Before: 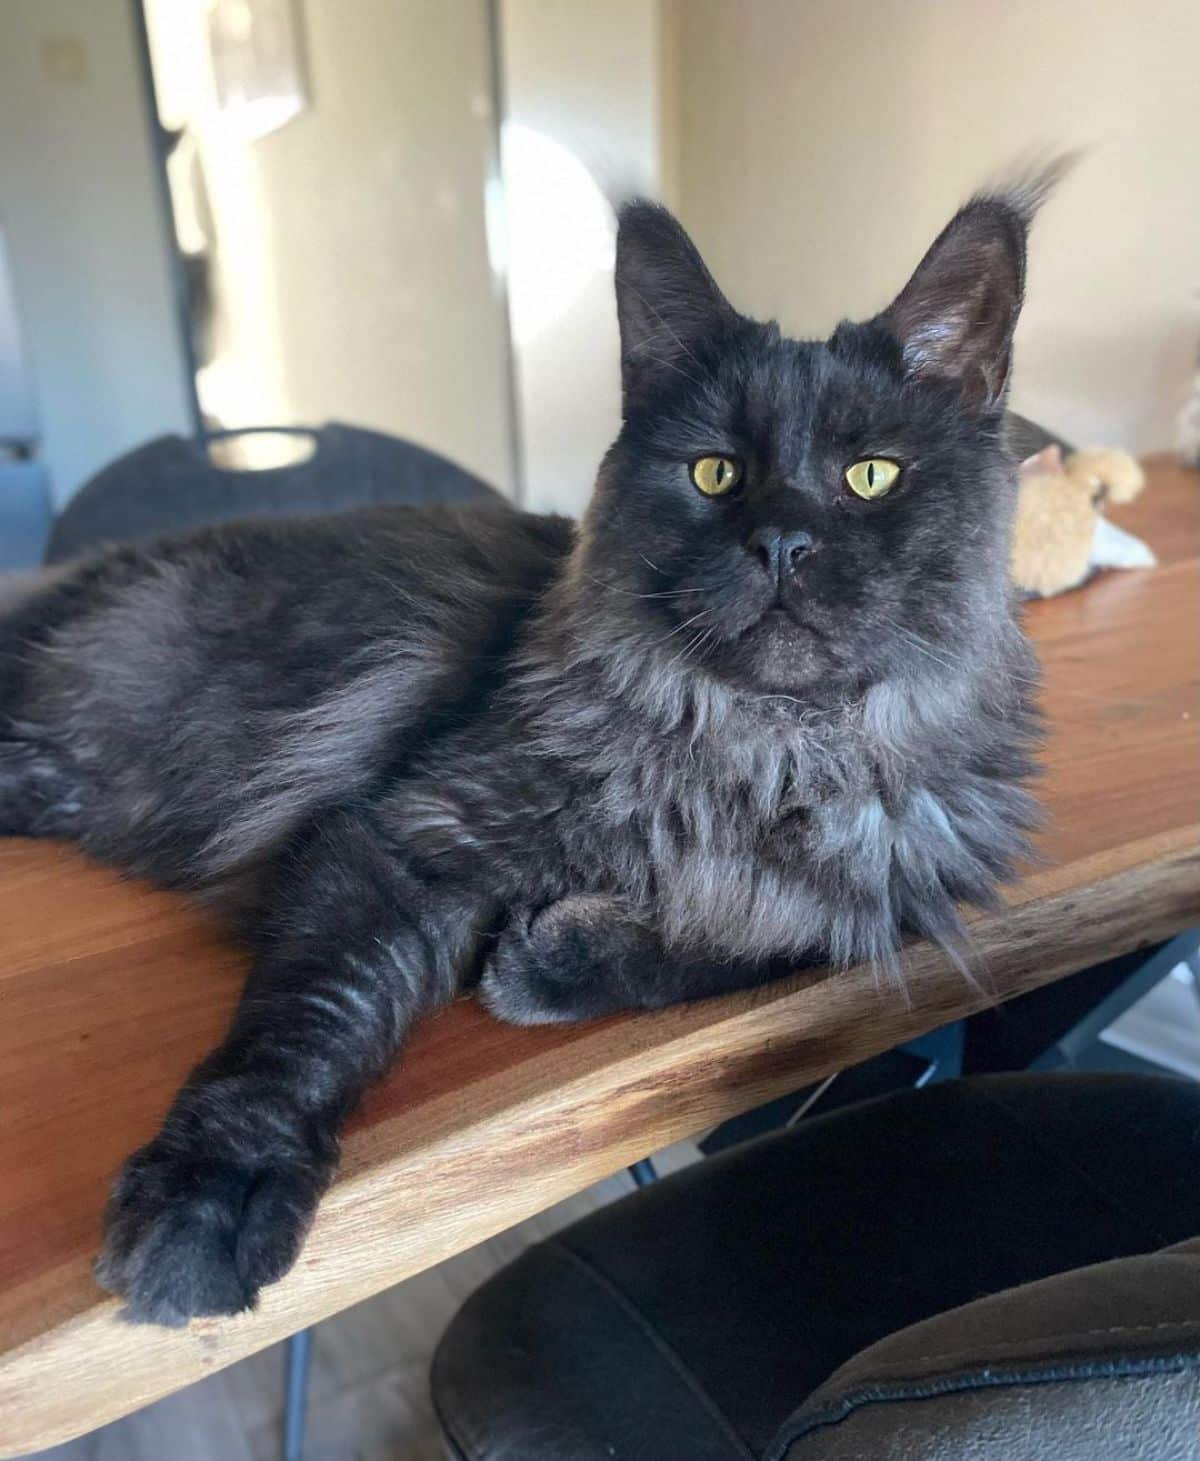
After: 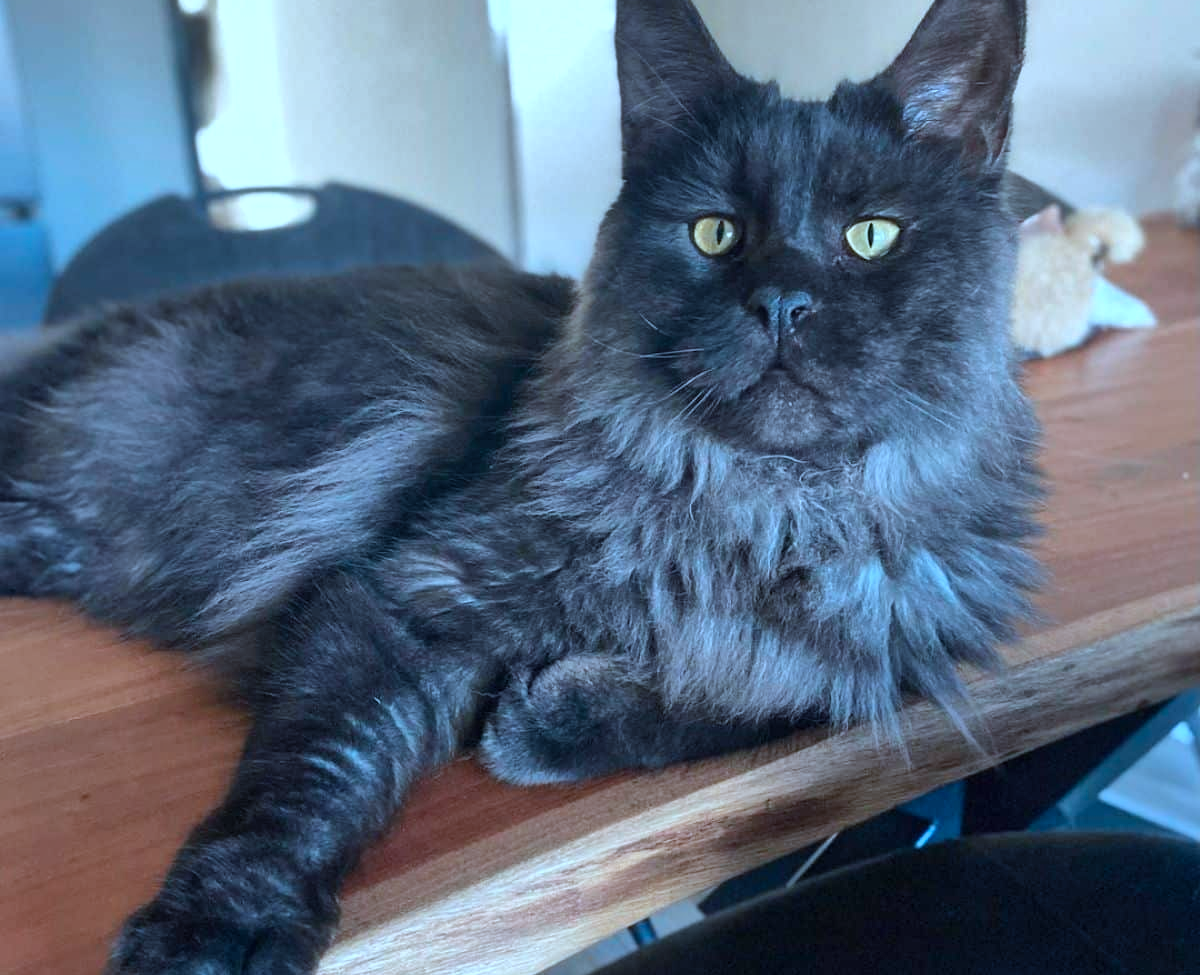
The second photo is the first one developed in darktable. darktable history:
crop: top 16.479%, bottom 16.739%
shadows and highlights: low approximation 0.01, soften with gaussian
color calibration: illuminant as shot in camera, x 0.358, y 0.373, temperature 4628.91 K, gamut compression 1.66
color correction: highlights a* -10.54, highlights b* -19.7
